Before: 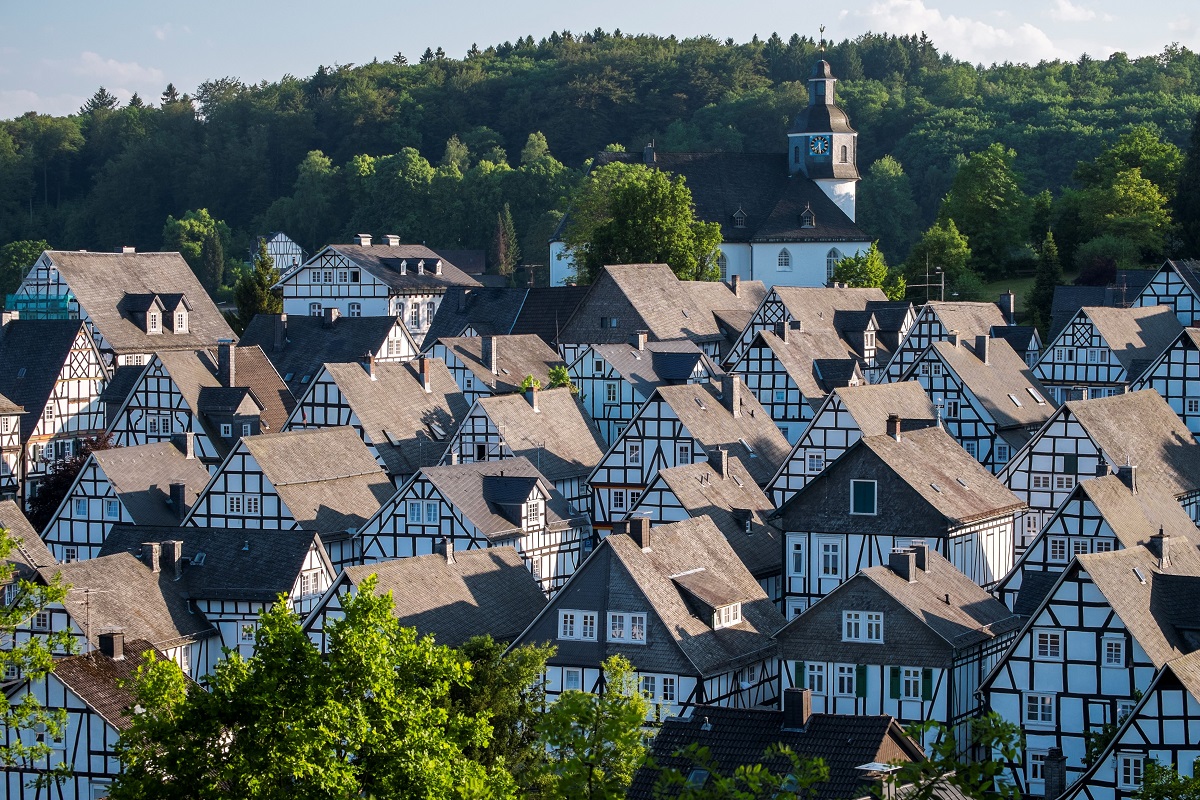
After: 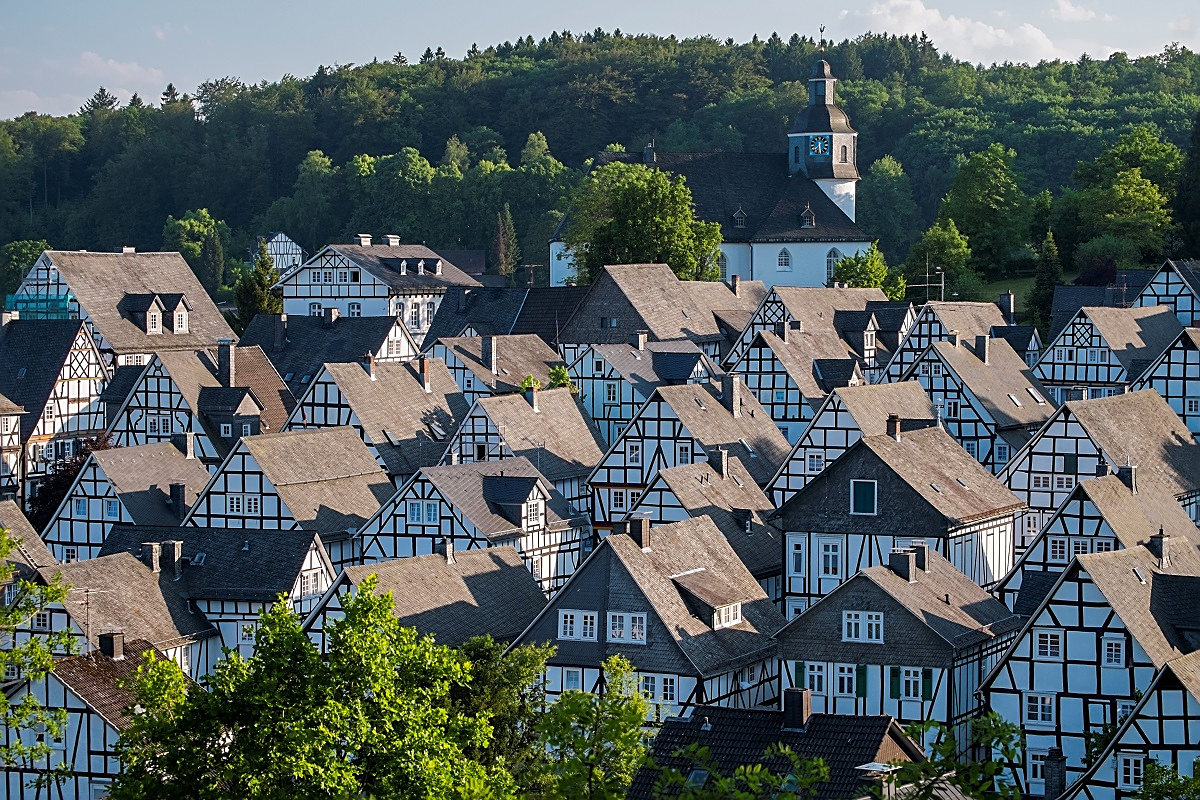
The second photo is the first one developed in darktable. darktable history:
sharpen: on, module defaults
shadows and highlights: shadows 25, white point adjustment -3, highlights -30
